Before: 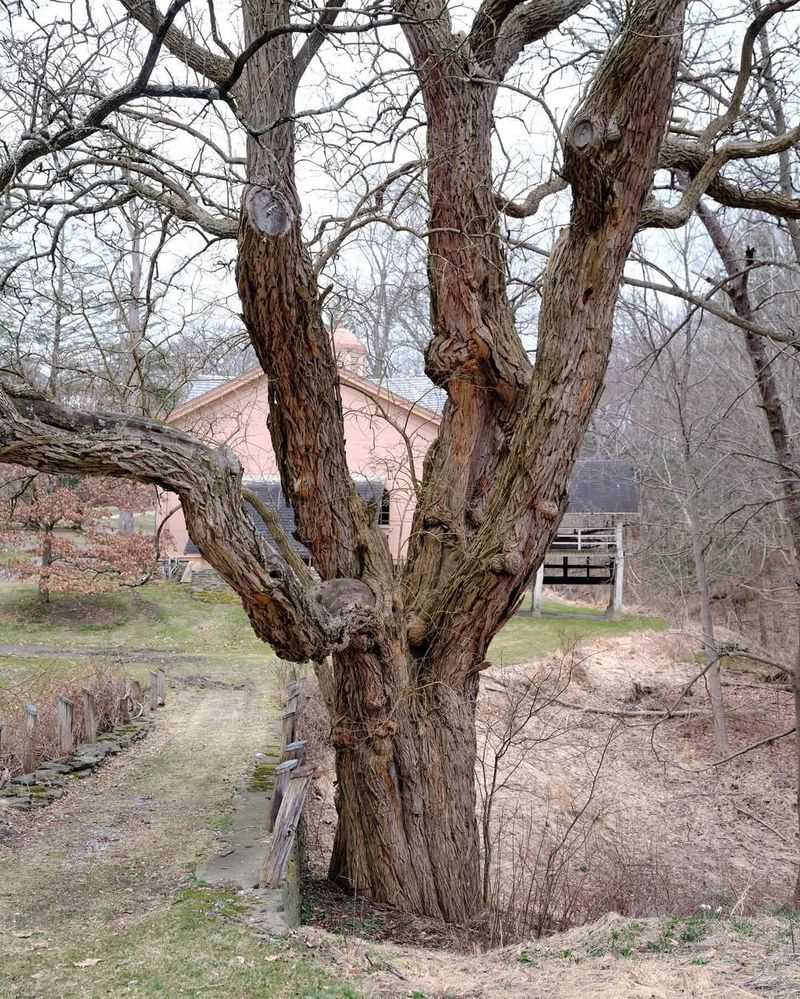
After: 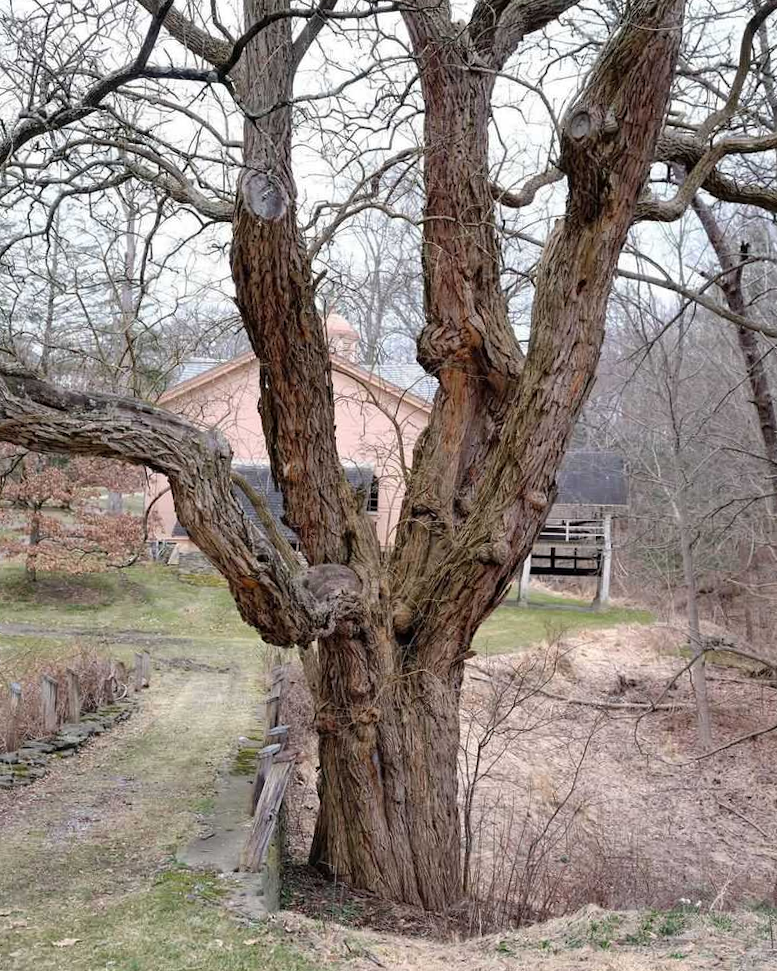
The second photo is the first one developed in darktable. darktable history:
crop and rotate: angle -1.32°
